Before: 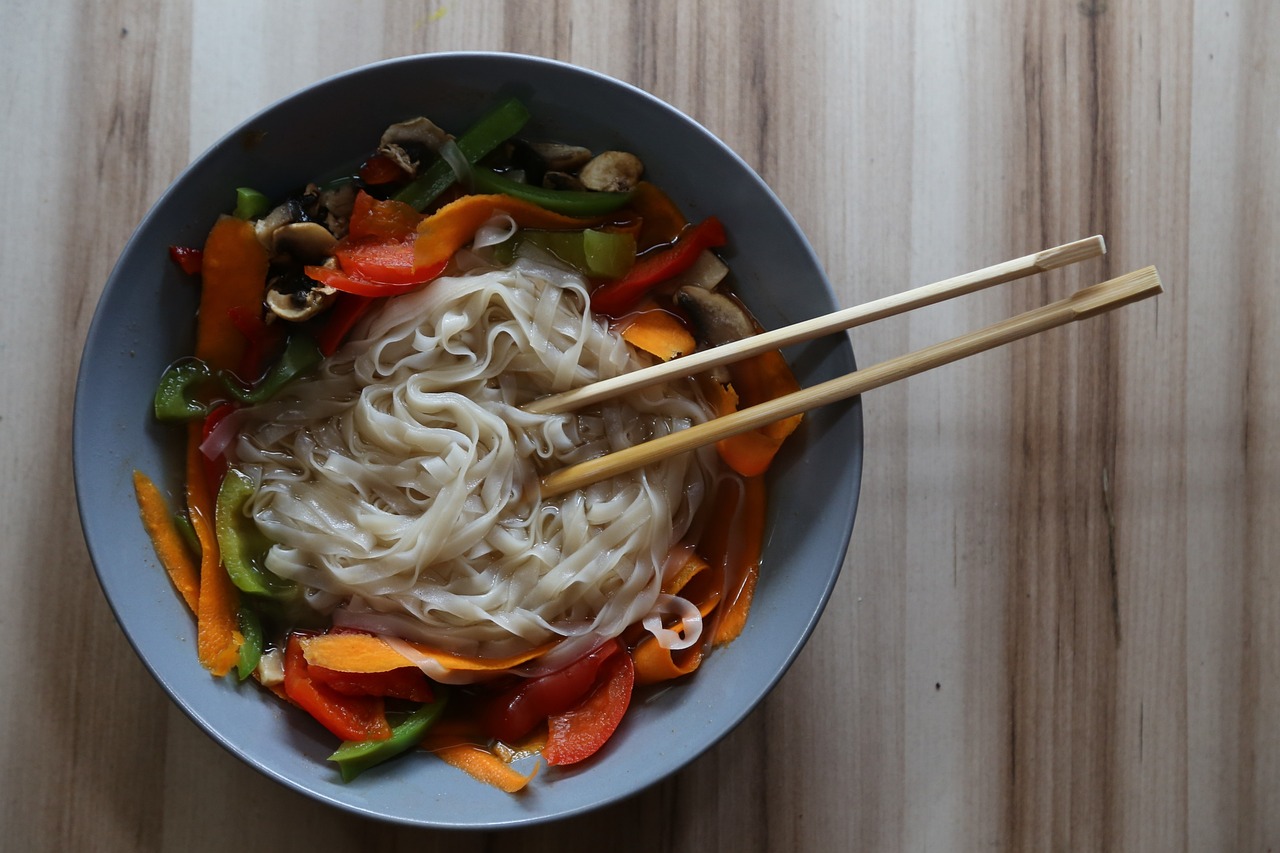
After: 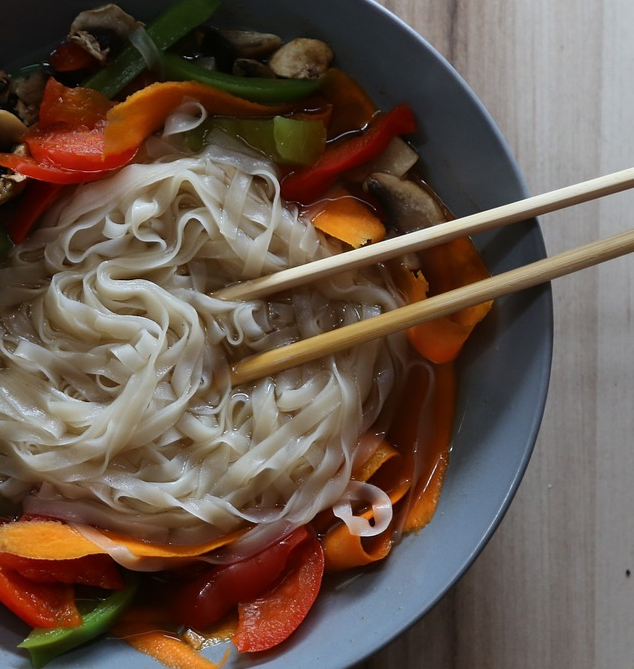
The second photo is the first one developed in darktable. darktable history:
crop and rotate: angle 0.022°, left 24.251%, top 13.244%, right 26.121%, bottom 8.246%
